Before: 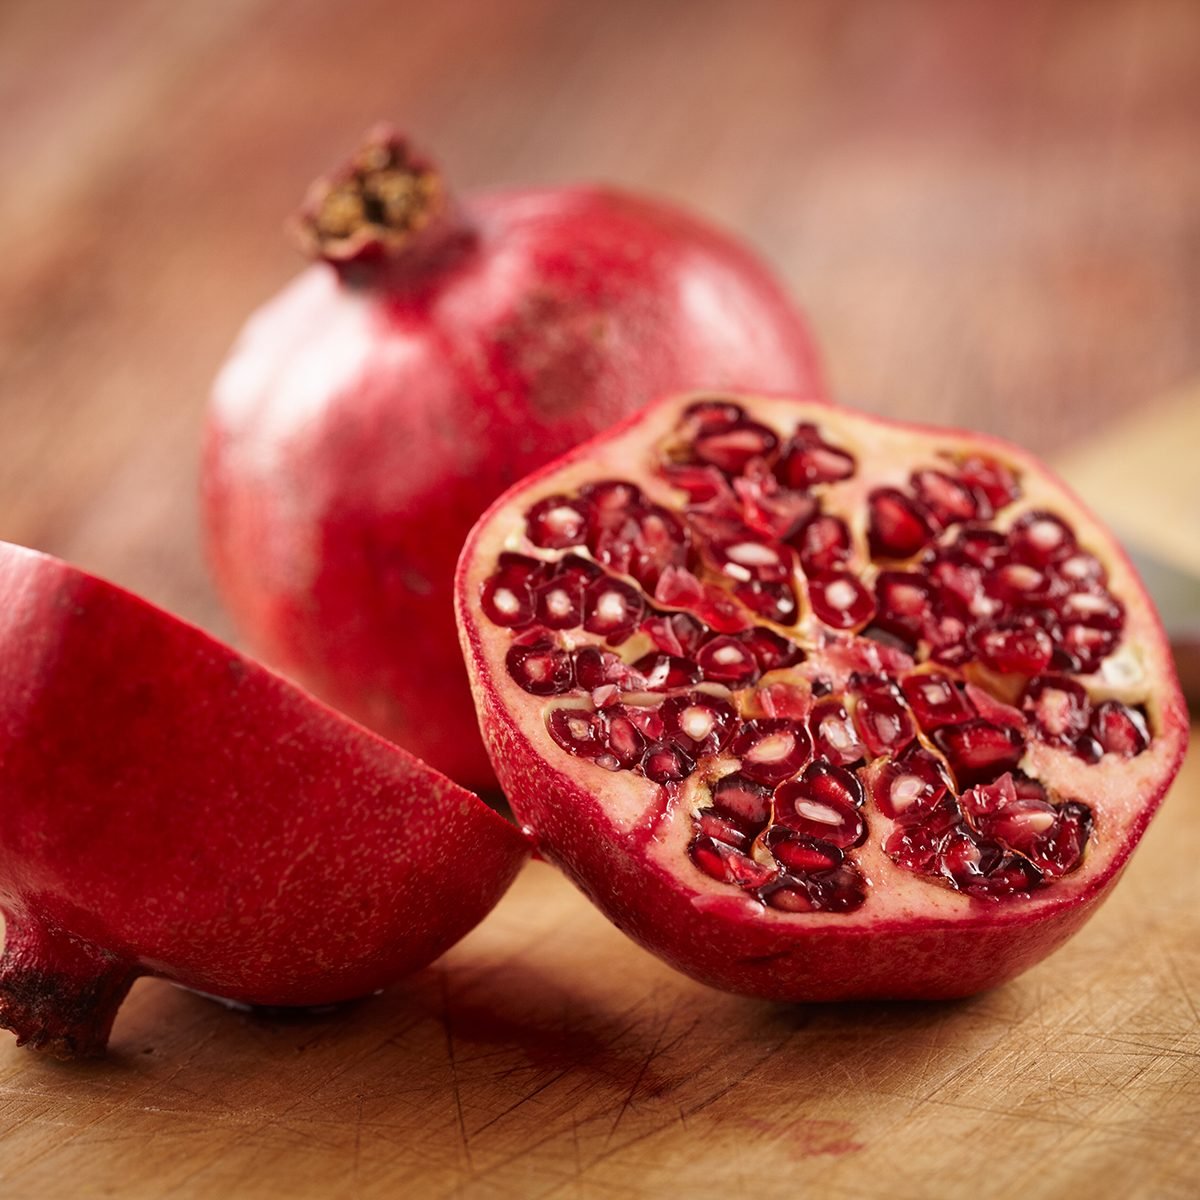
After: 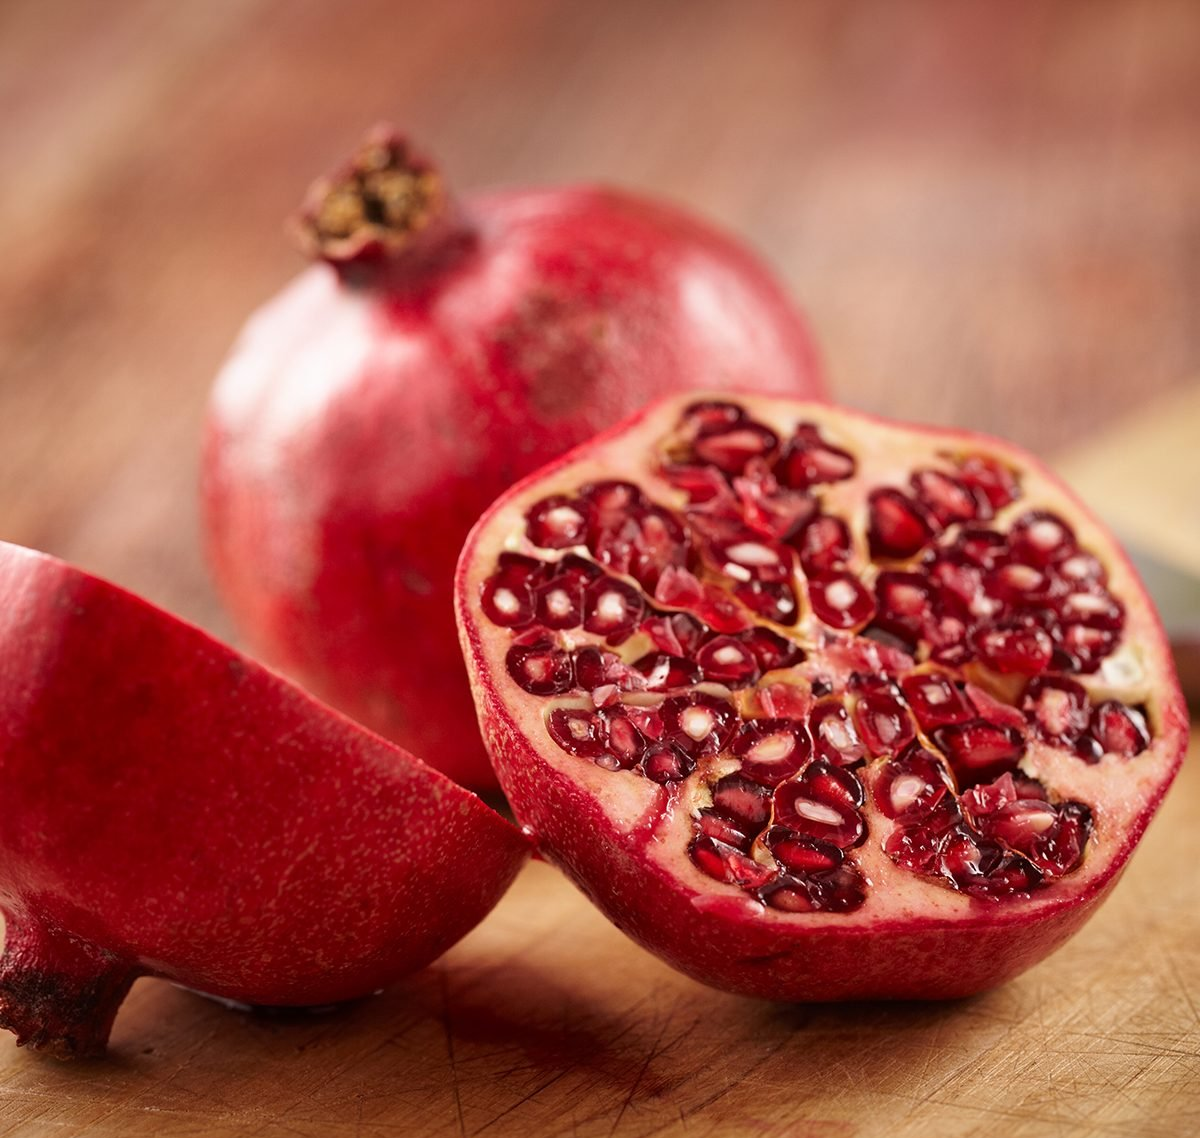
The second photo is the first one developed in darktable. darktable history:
crop and rotate: top 0.01%, bottom 5.153%
